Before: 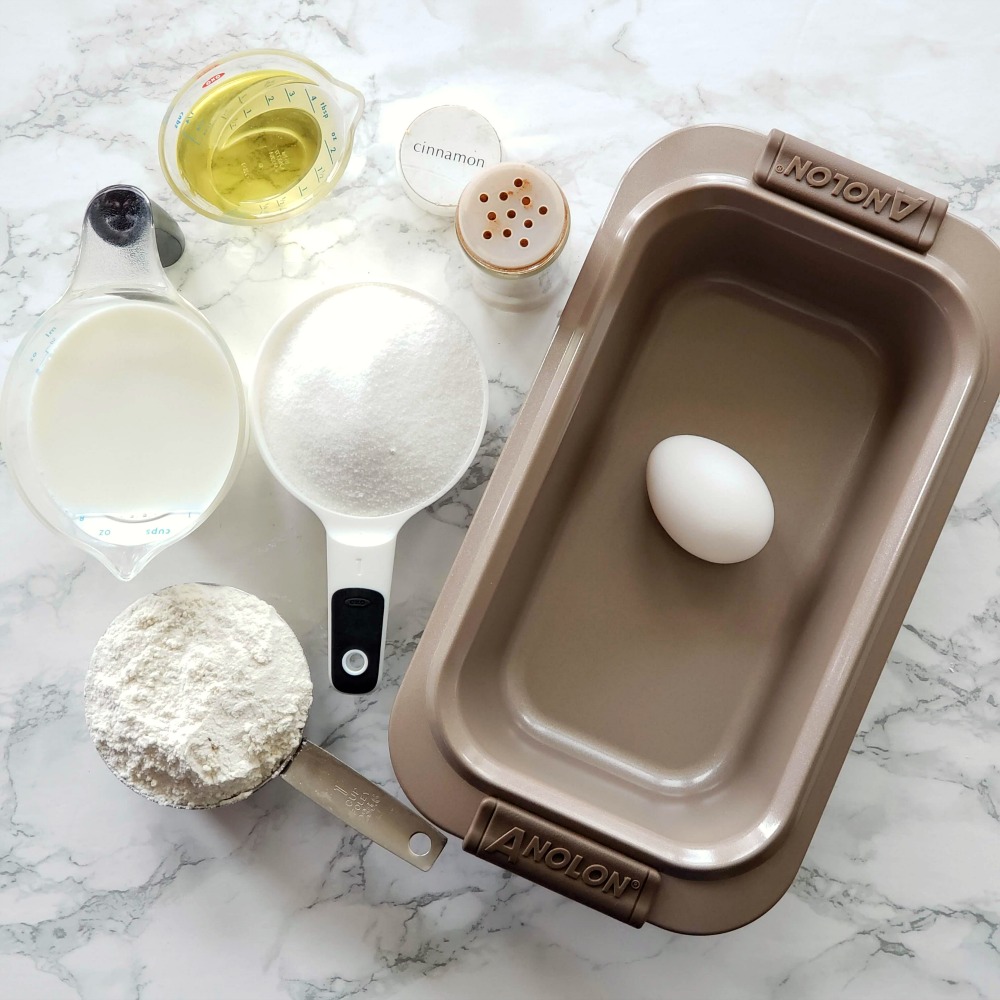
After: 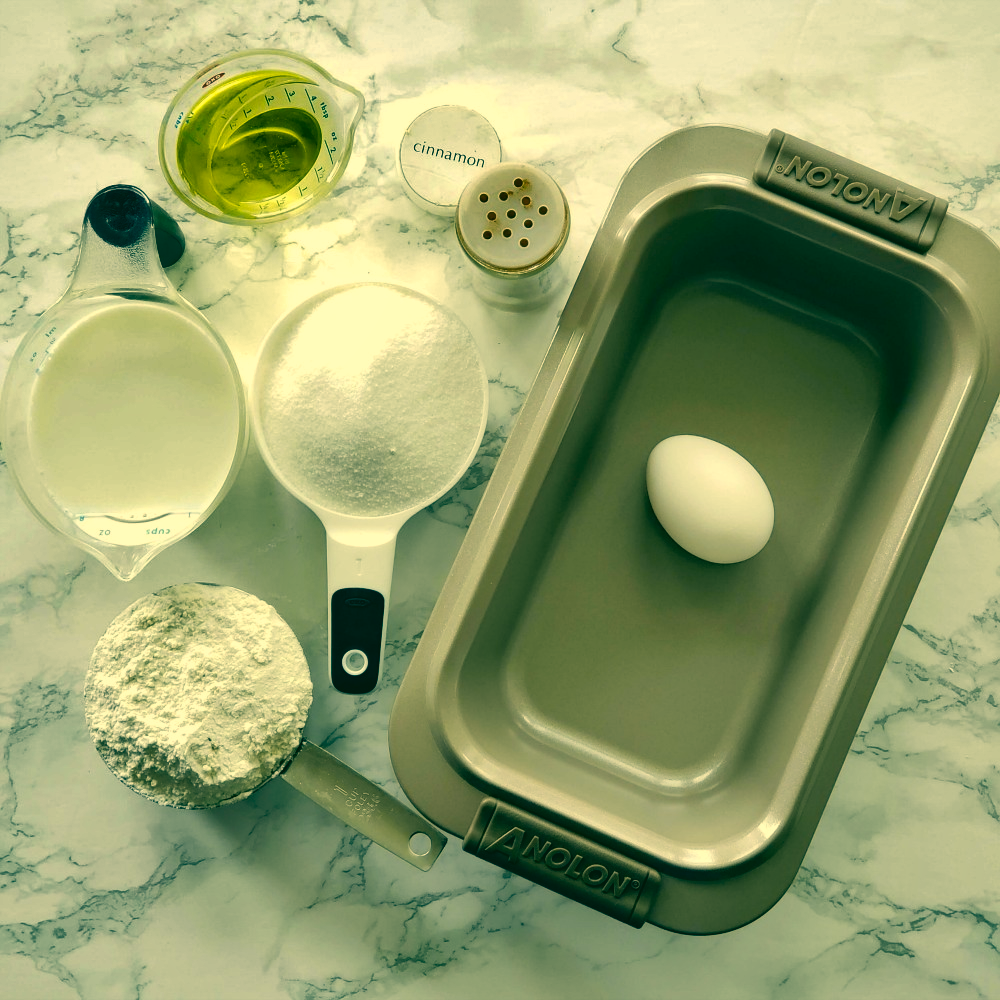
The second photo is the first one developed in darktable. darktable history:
color correction: highlights a* 1.83, highlights b* 34.02, shadows a* -36.68, shadows b* -5.48
shadows and highlights: radius 108.52, shadows 23.73, highlights -59.32, low approximation 0.01, soften with gaussian
